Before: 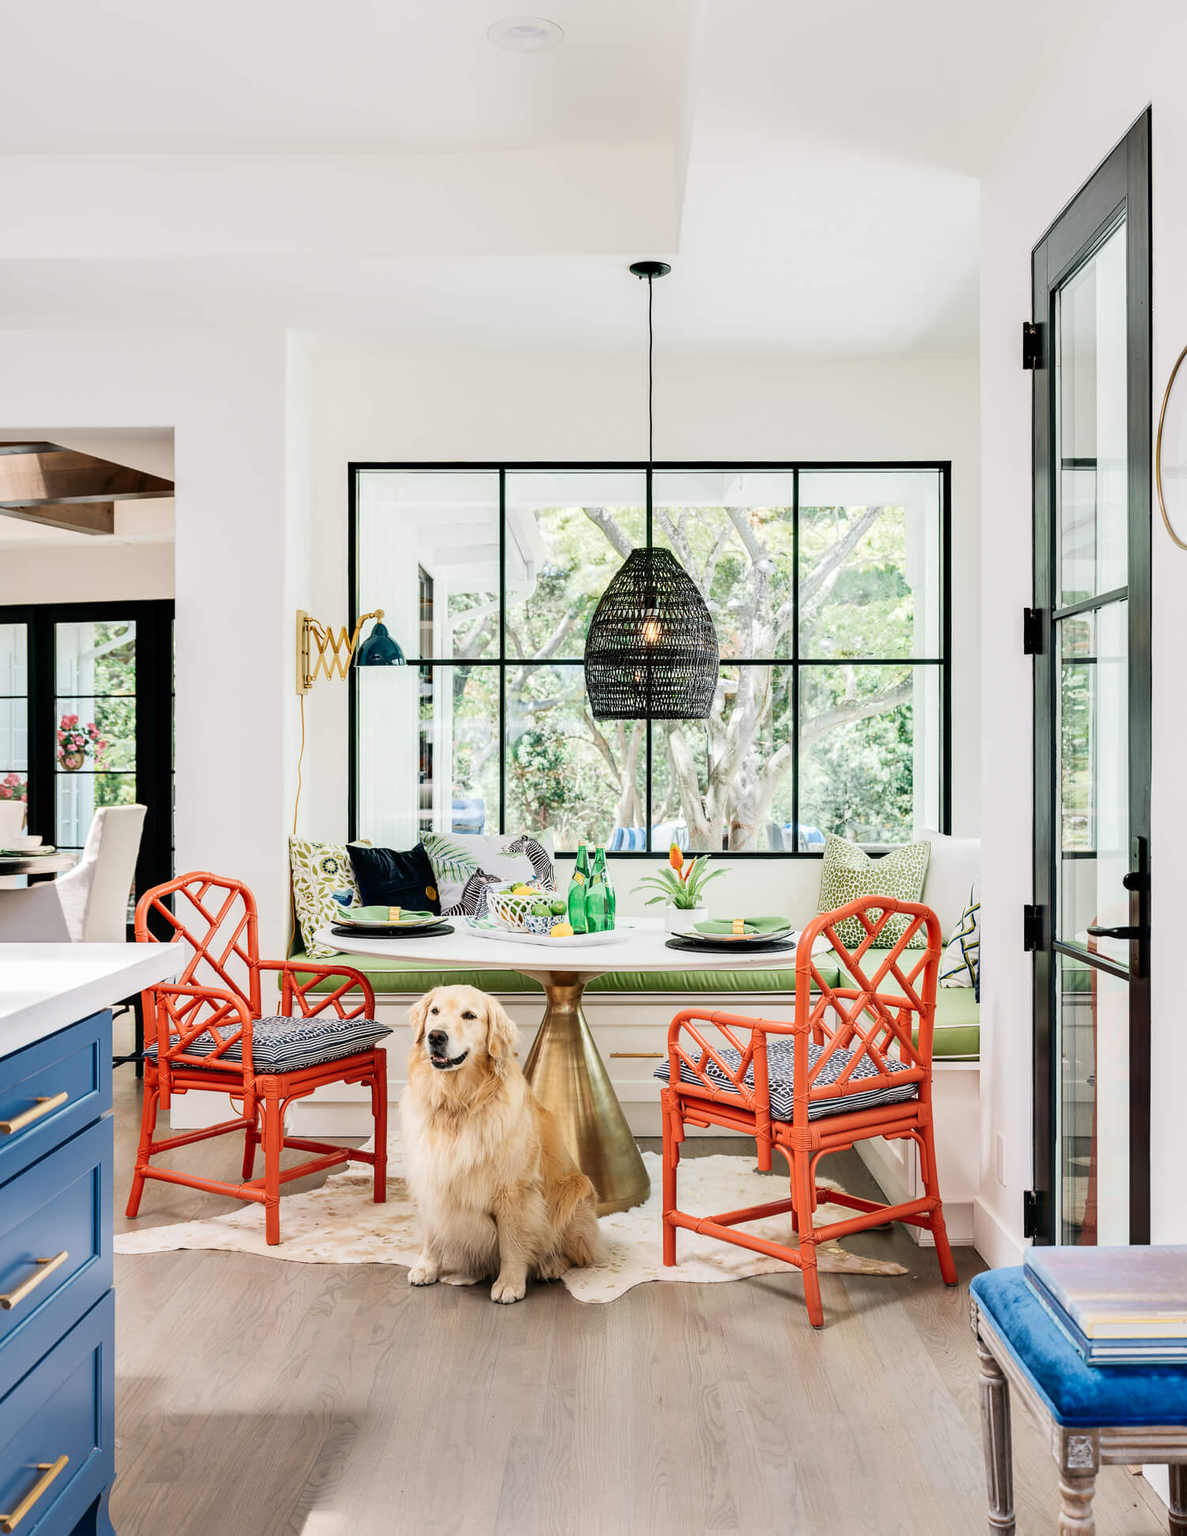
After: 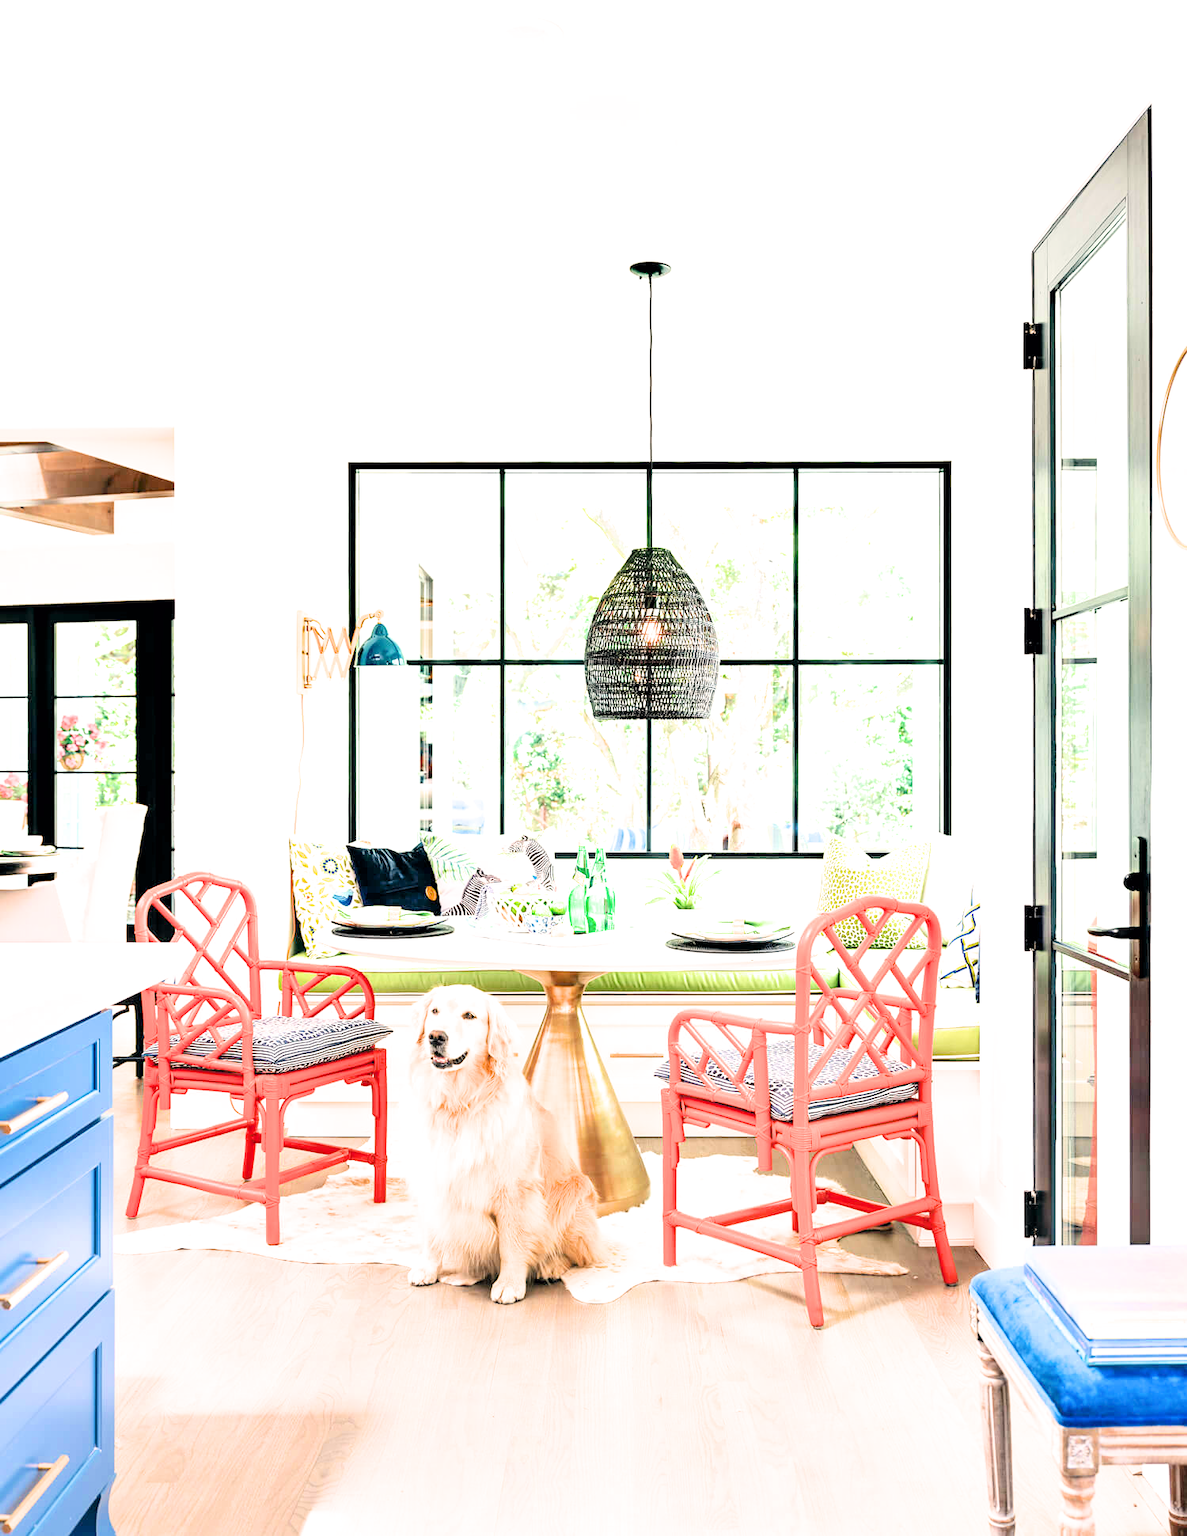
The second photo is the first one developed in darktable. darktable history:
exposure: black level correction 0.001, exposure 2.607 EV, compensate exposure bias true, compensate highlight preservation false
color balance rgb: shadows lift › hue 87.51°, highlights gain › chroma 1.62%, highlights gain › hue 55.1°, global offset › chroma 0.06%, global offset › hue 253.66°, linear chroma grading › global chroma 0.5%
filmic rgb: black relative exposure -7.65 EV, white relative exposure 4.56 EV, hardness 3.61, color science v6 (2022)
